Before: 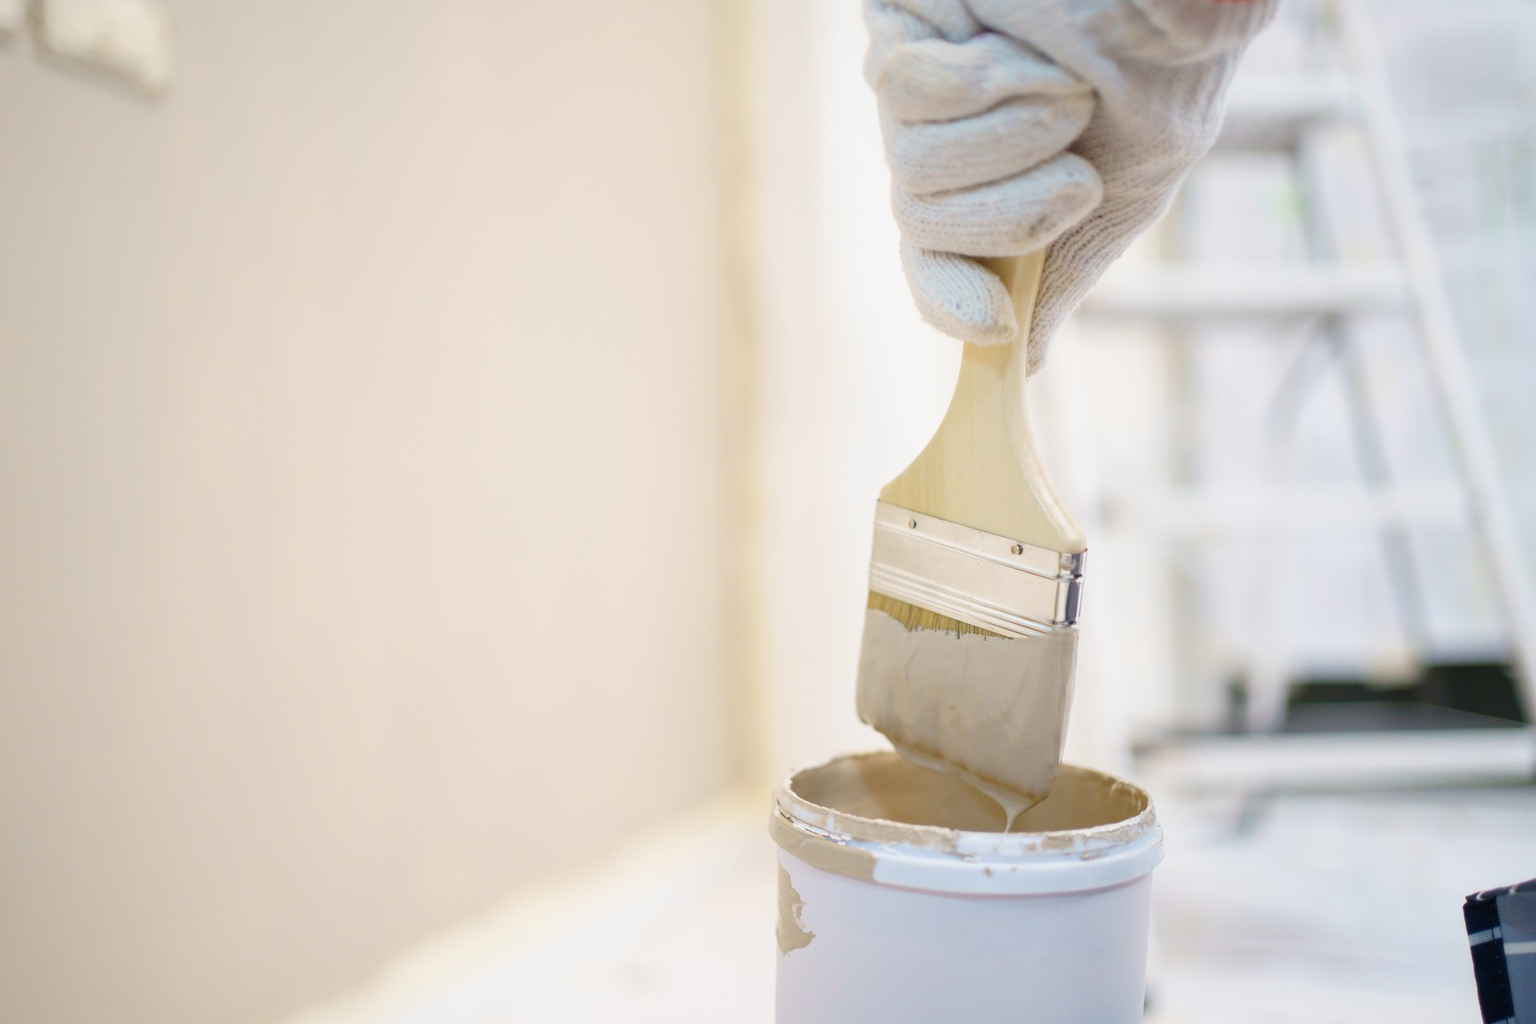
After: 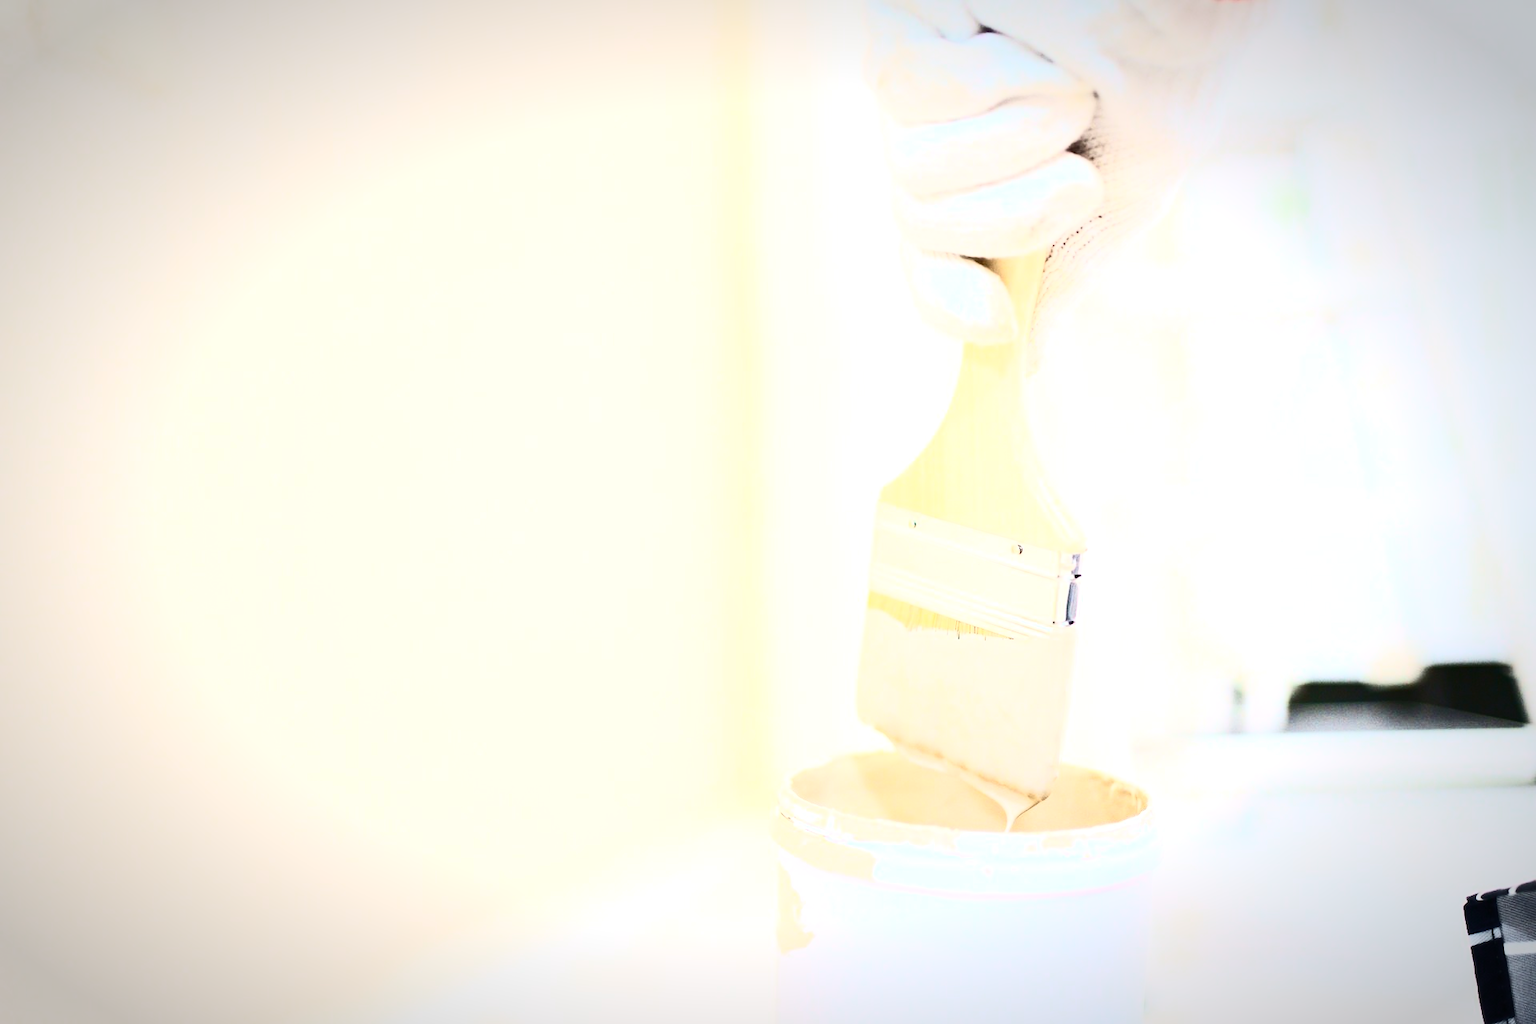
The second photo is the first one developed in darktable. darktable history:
vignetting: brightness -0.484, automatic ratio true
exposure: black level correction 0, exposure 0.893 EV, compensate exposure bias true, compensate highlight preservation false
contrast brightness saturation: contrast 0.92, brightness 0.201
